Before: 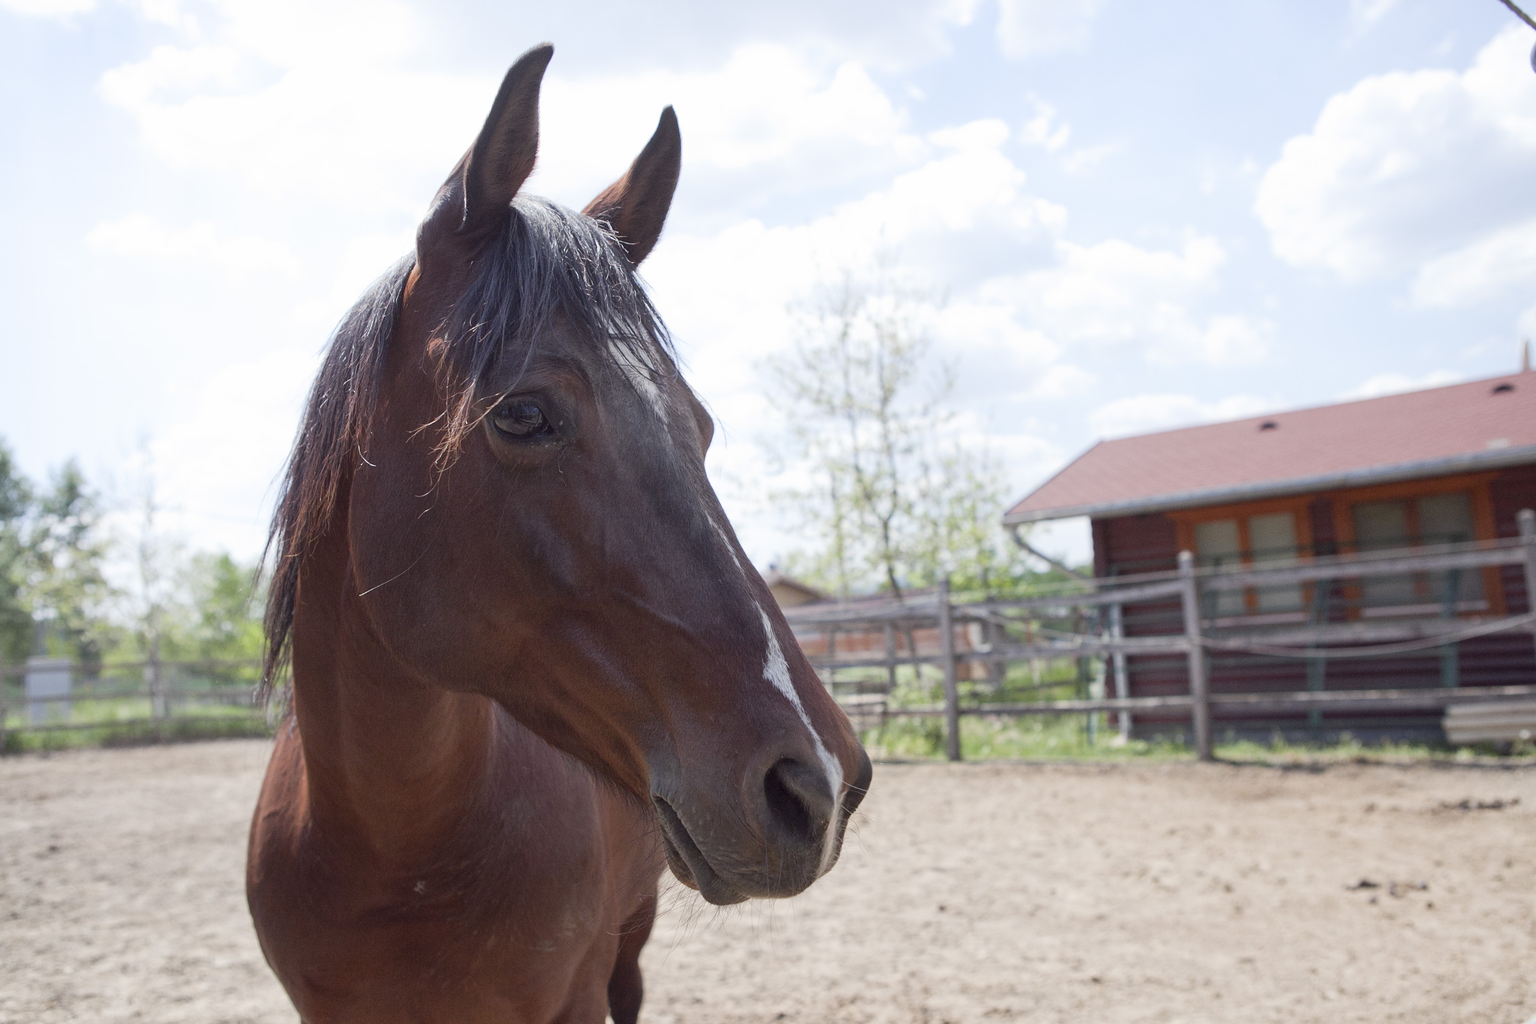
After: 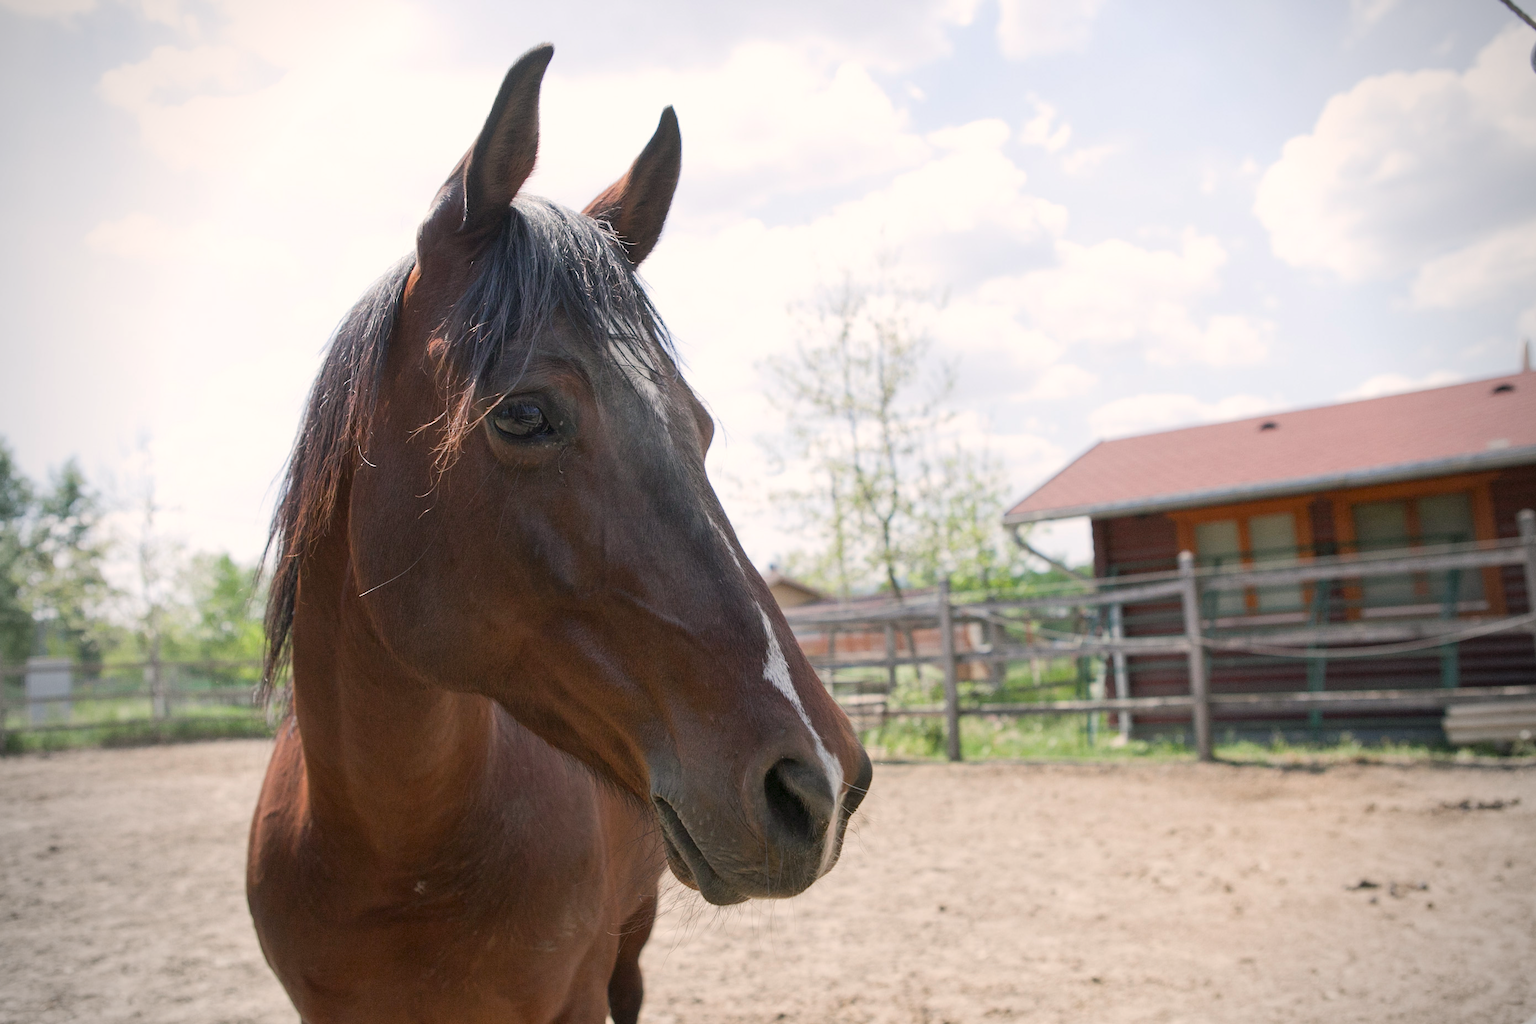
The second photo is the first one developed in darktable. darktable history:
shadows and highlights: radius 334.51, shadows 63.33, highlights 4.59, compress 87.4%, soften with gaussian
vignetting: on, module defaults
color correction: highlights a* 4.38, highlights b* 4.98, shadows a* -7.34, shadows b* 5.05
tone equalizer: edges refinement/feathering 500, mask exposure compensation -1.57 EV, preserve details no
